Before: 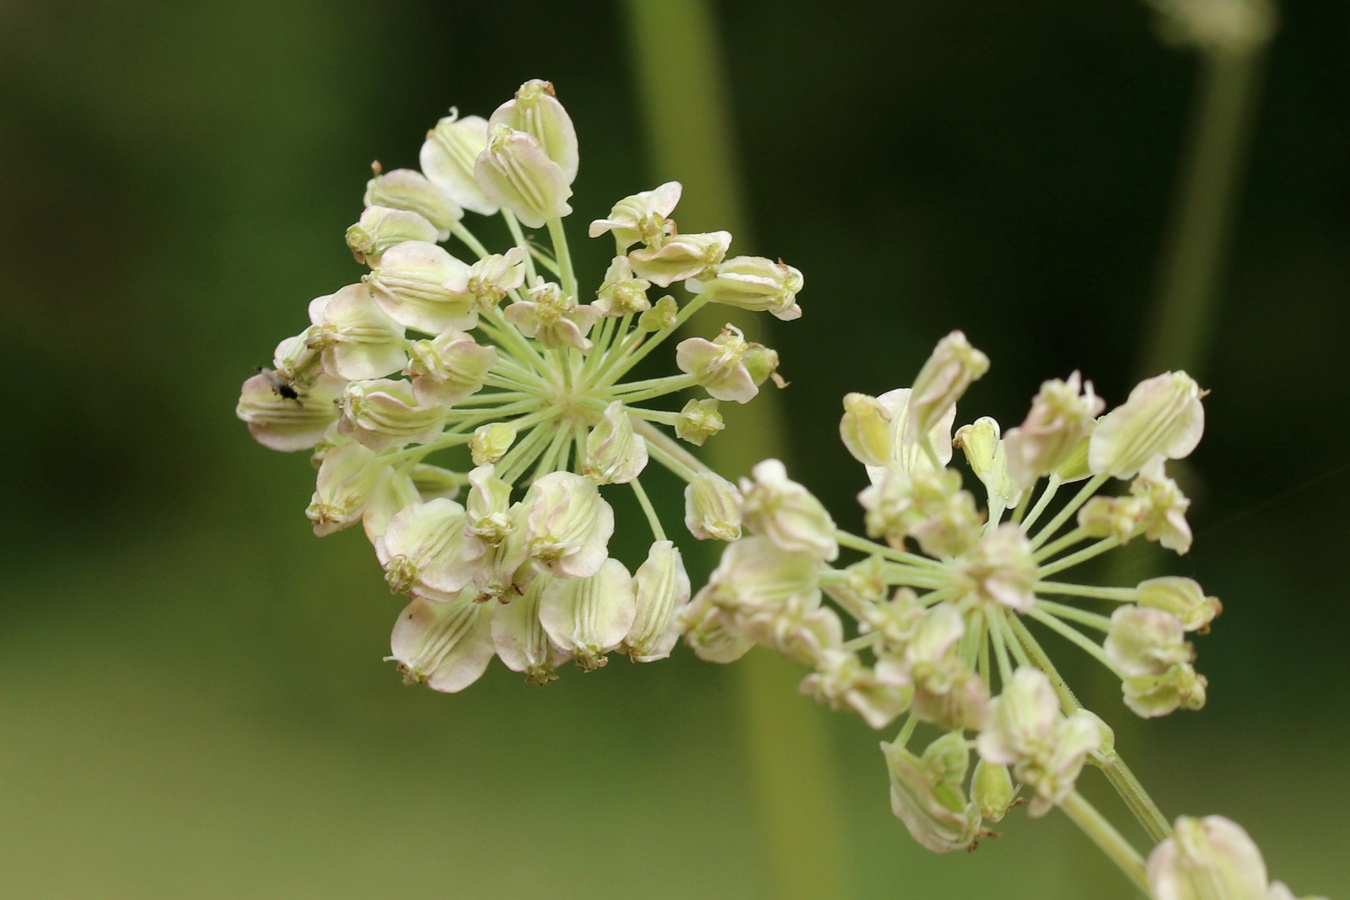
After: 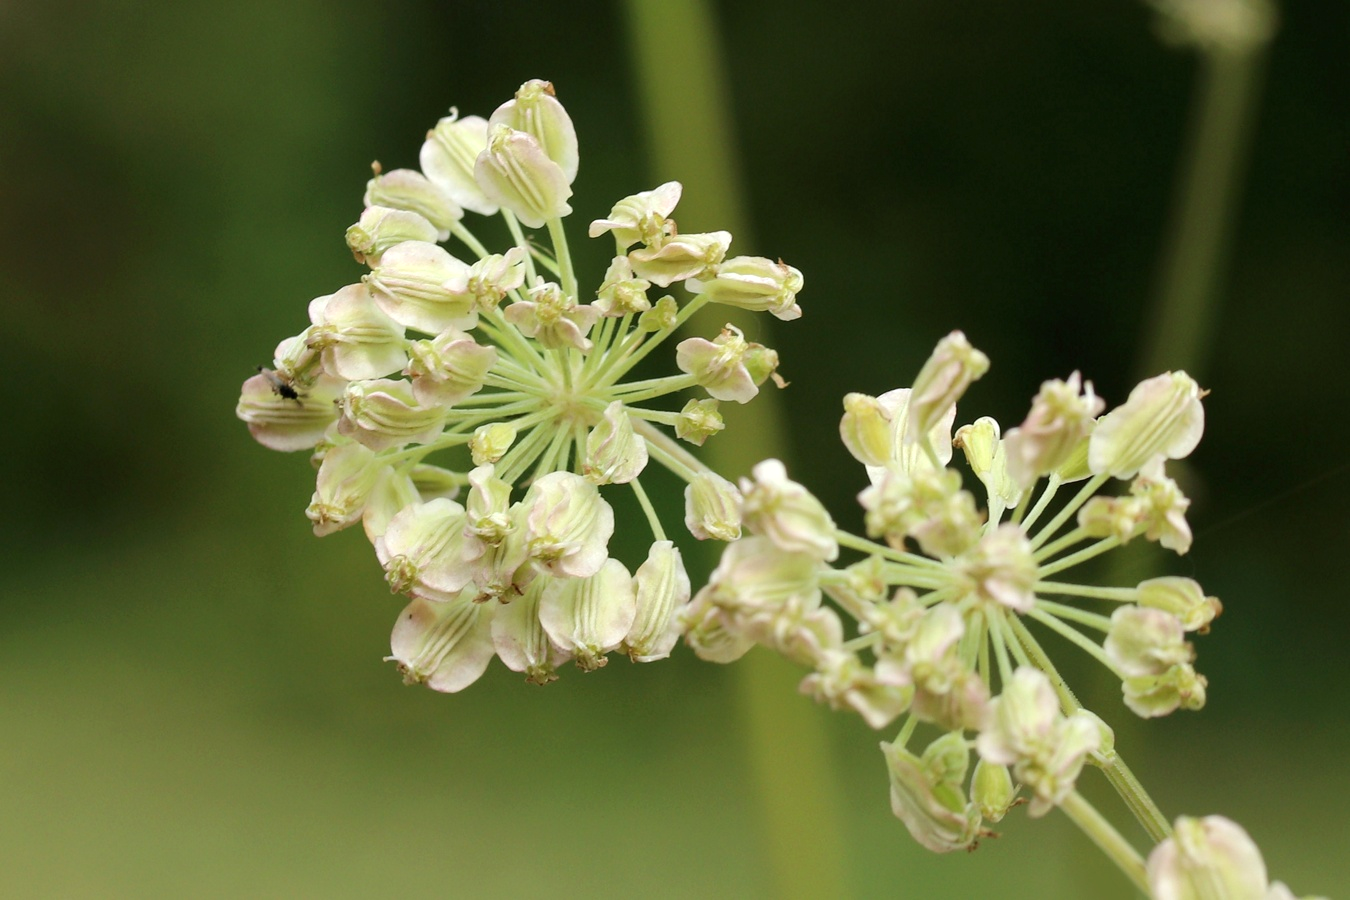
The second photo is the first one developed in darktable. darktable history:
exposure: exposure 0.194 EV, compensate highlight preservation false
color correction: highlights b* 0.056
